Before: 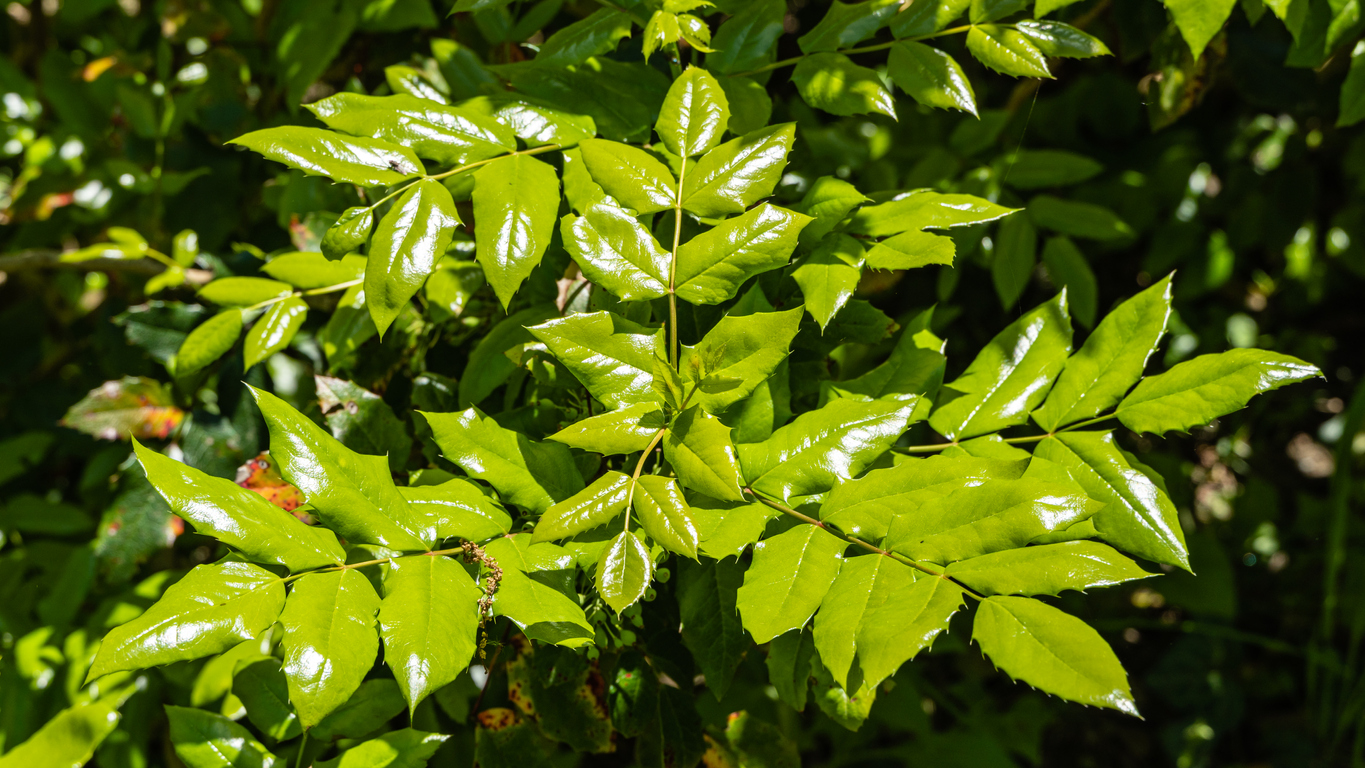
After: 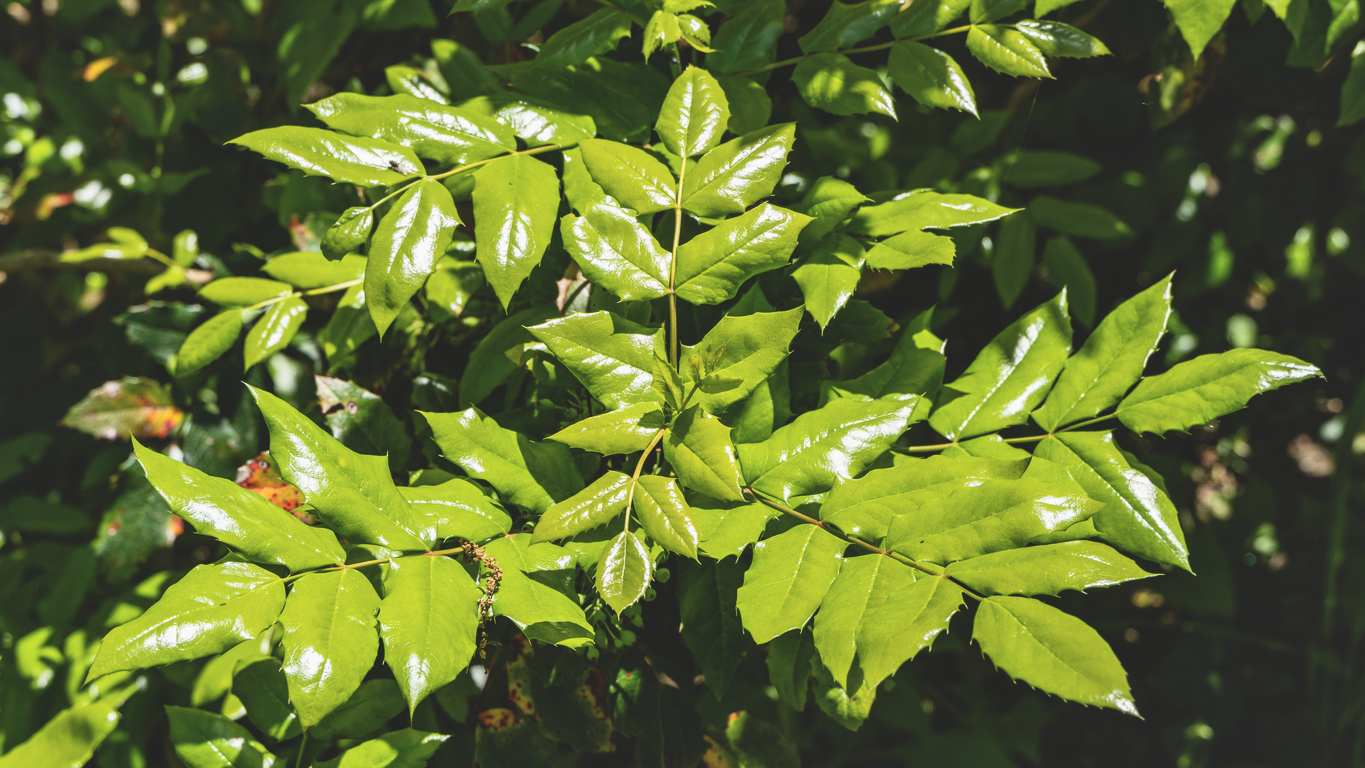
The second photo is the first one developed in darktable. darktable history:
shadows and highlights: shadows 29.72, highlights -30.25, low approximation 0.01, soften with gaussian
tone curve: curves: ch0 [(0.016, 0.011) (0.204, 0.146) (0.515, 0.476) (0.78, 0.795) (1, 0.981)], color space Lab, independent channels, preserve colors none
exposure: black level correction -0.028, compensate highlight preservation false
